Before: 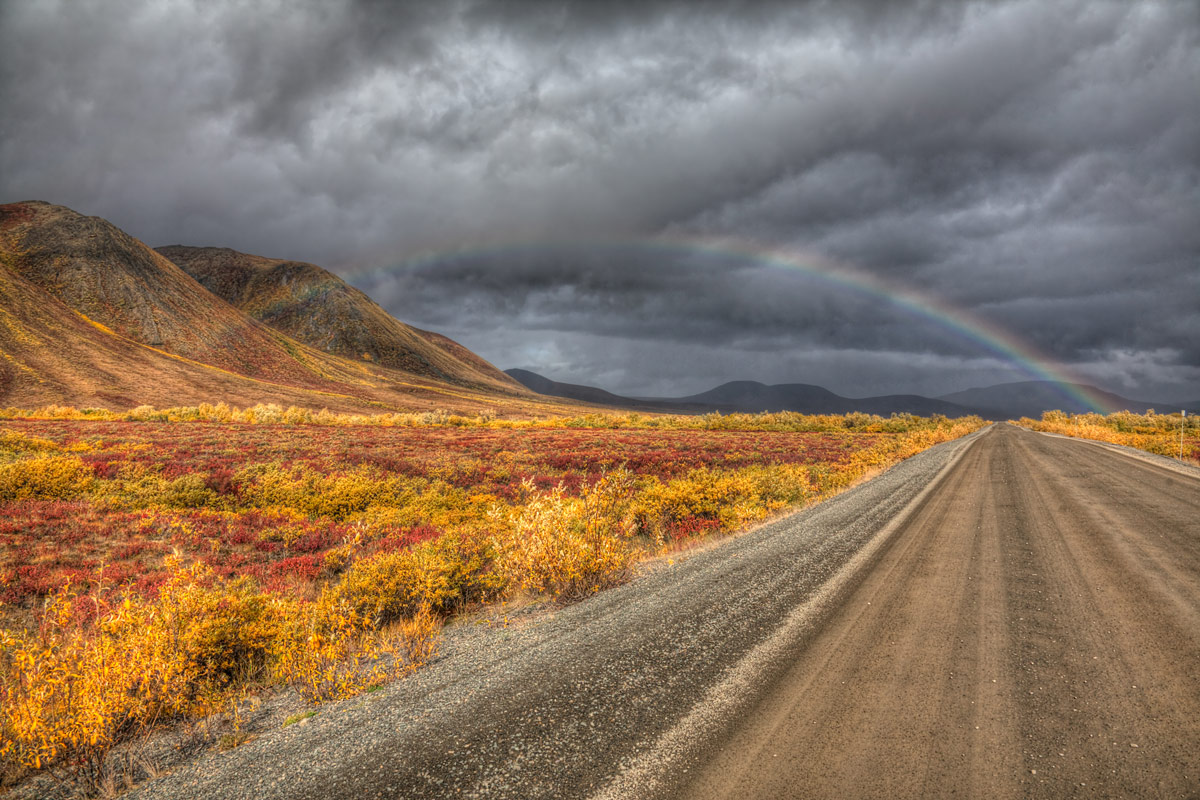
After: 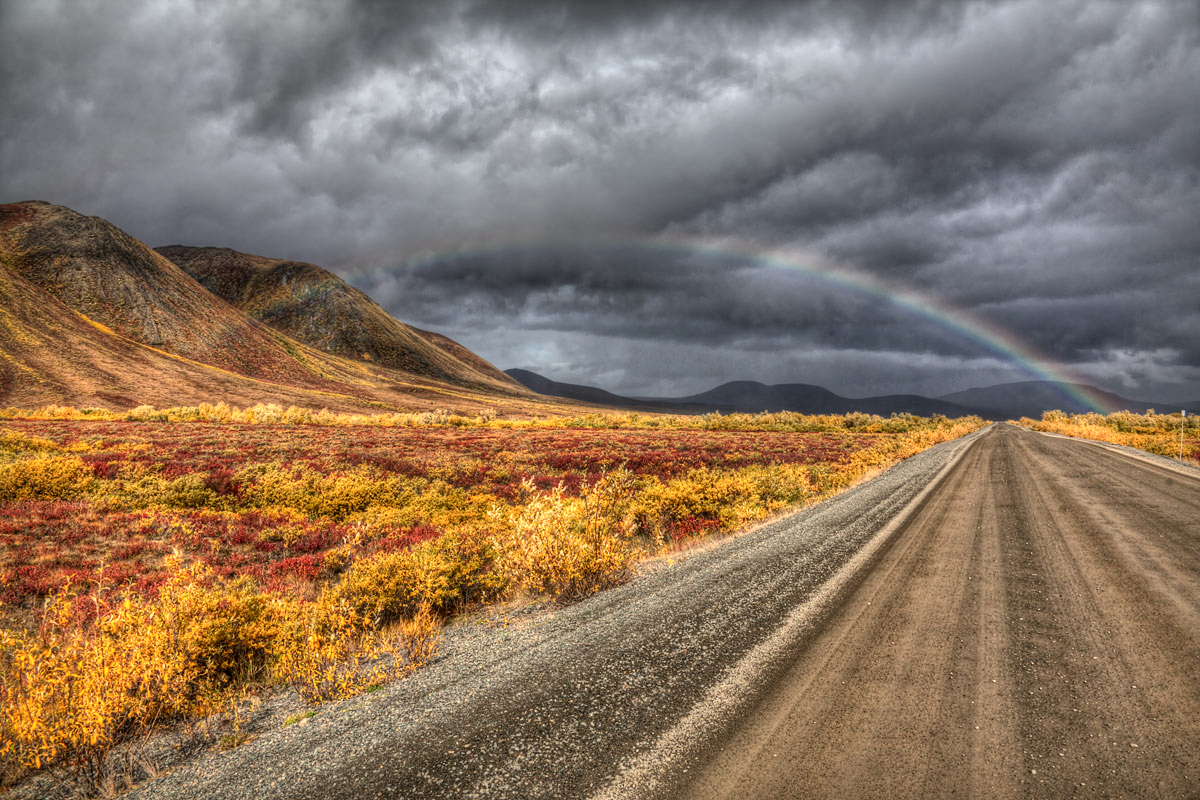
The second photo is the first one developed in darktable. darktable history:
local contrast: mode bilateral grid, contrast 20, coarseness 49, detail 158%, midtone range 0.2
